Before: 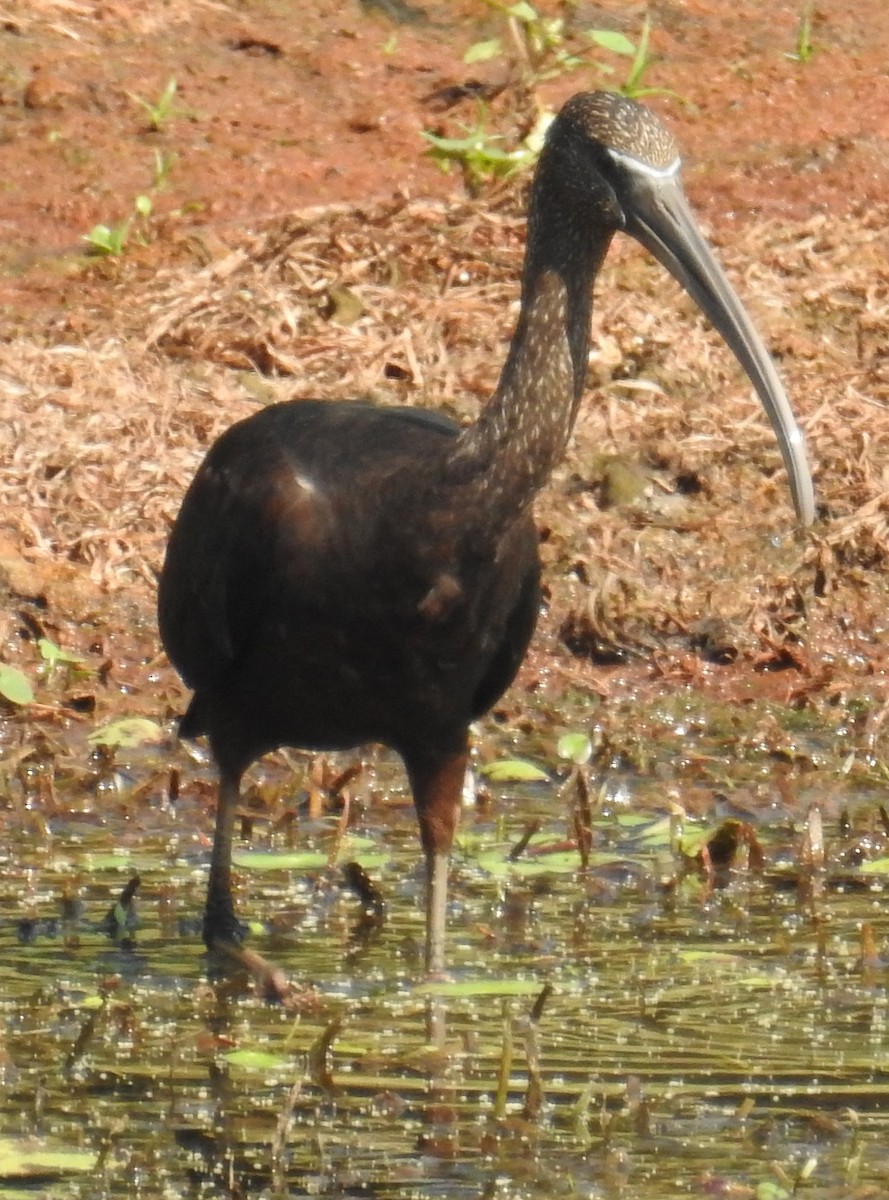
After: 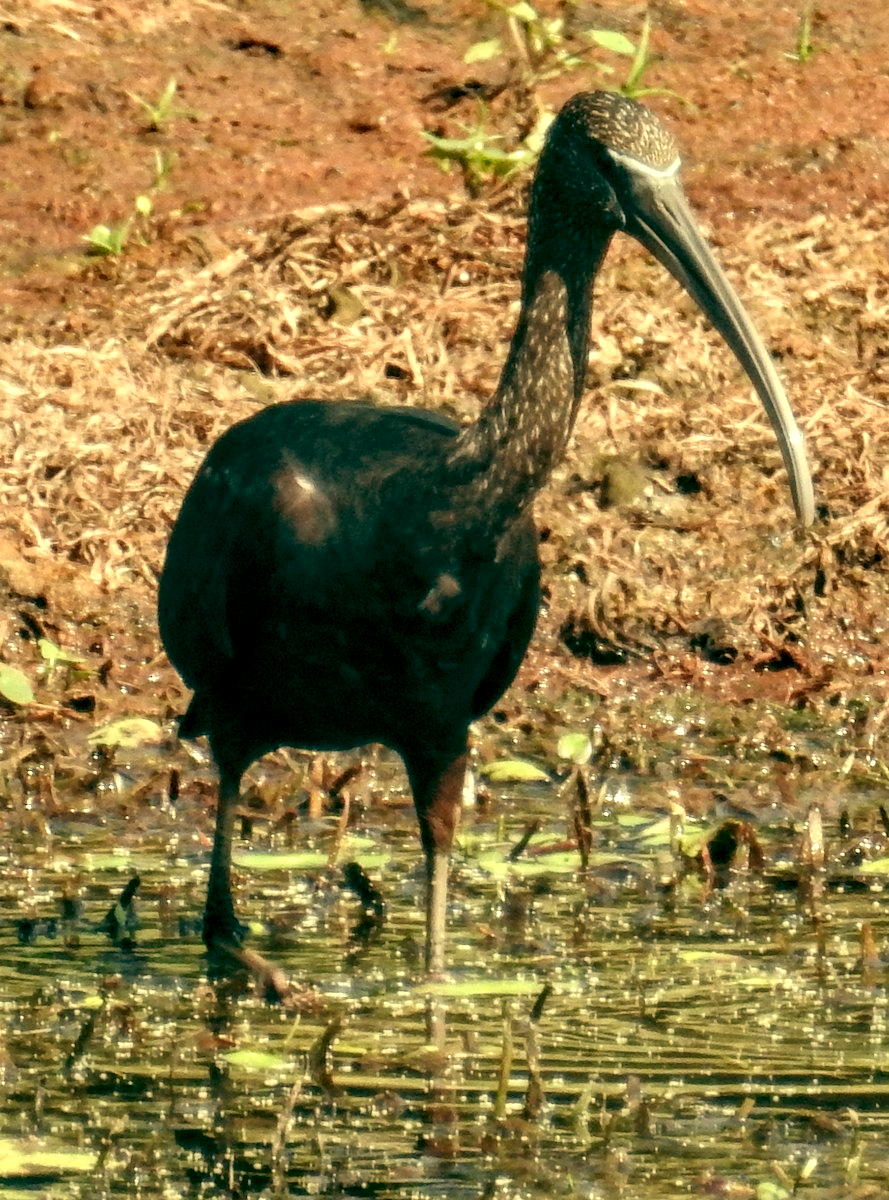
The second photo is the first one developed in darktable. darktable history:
local contrast: detail 160%
color balance: mode lift, gamma, gain (sRGB), lift [1, 0.69, 1, 1], gamma [1, 1.482, 1, 1], gain [1, 1, 1, 0.802]
